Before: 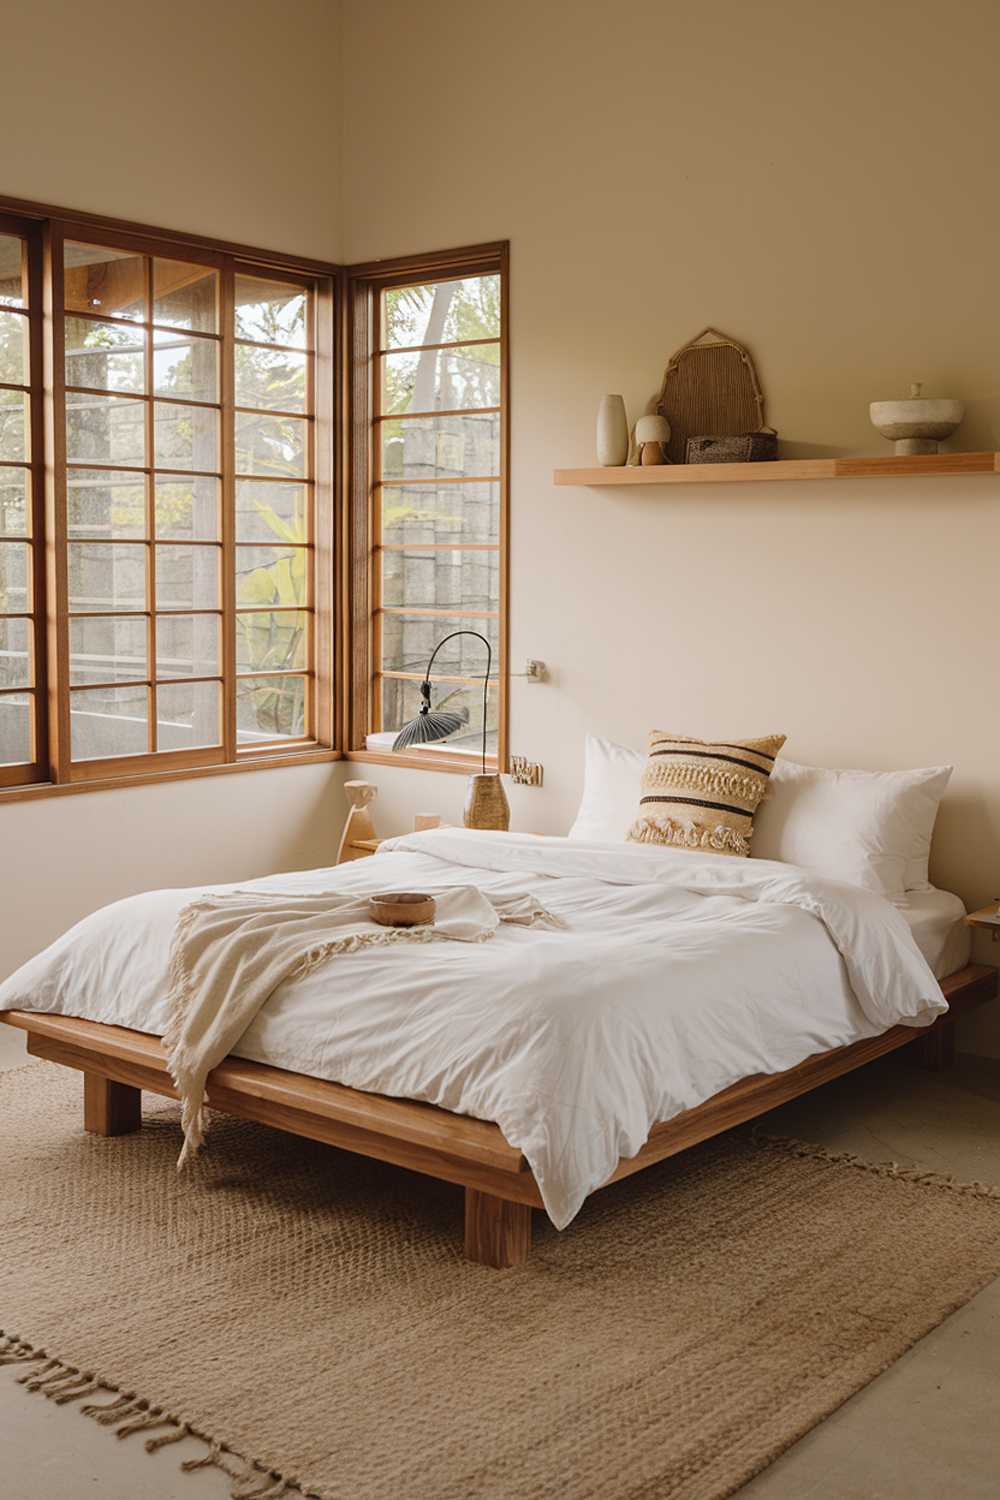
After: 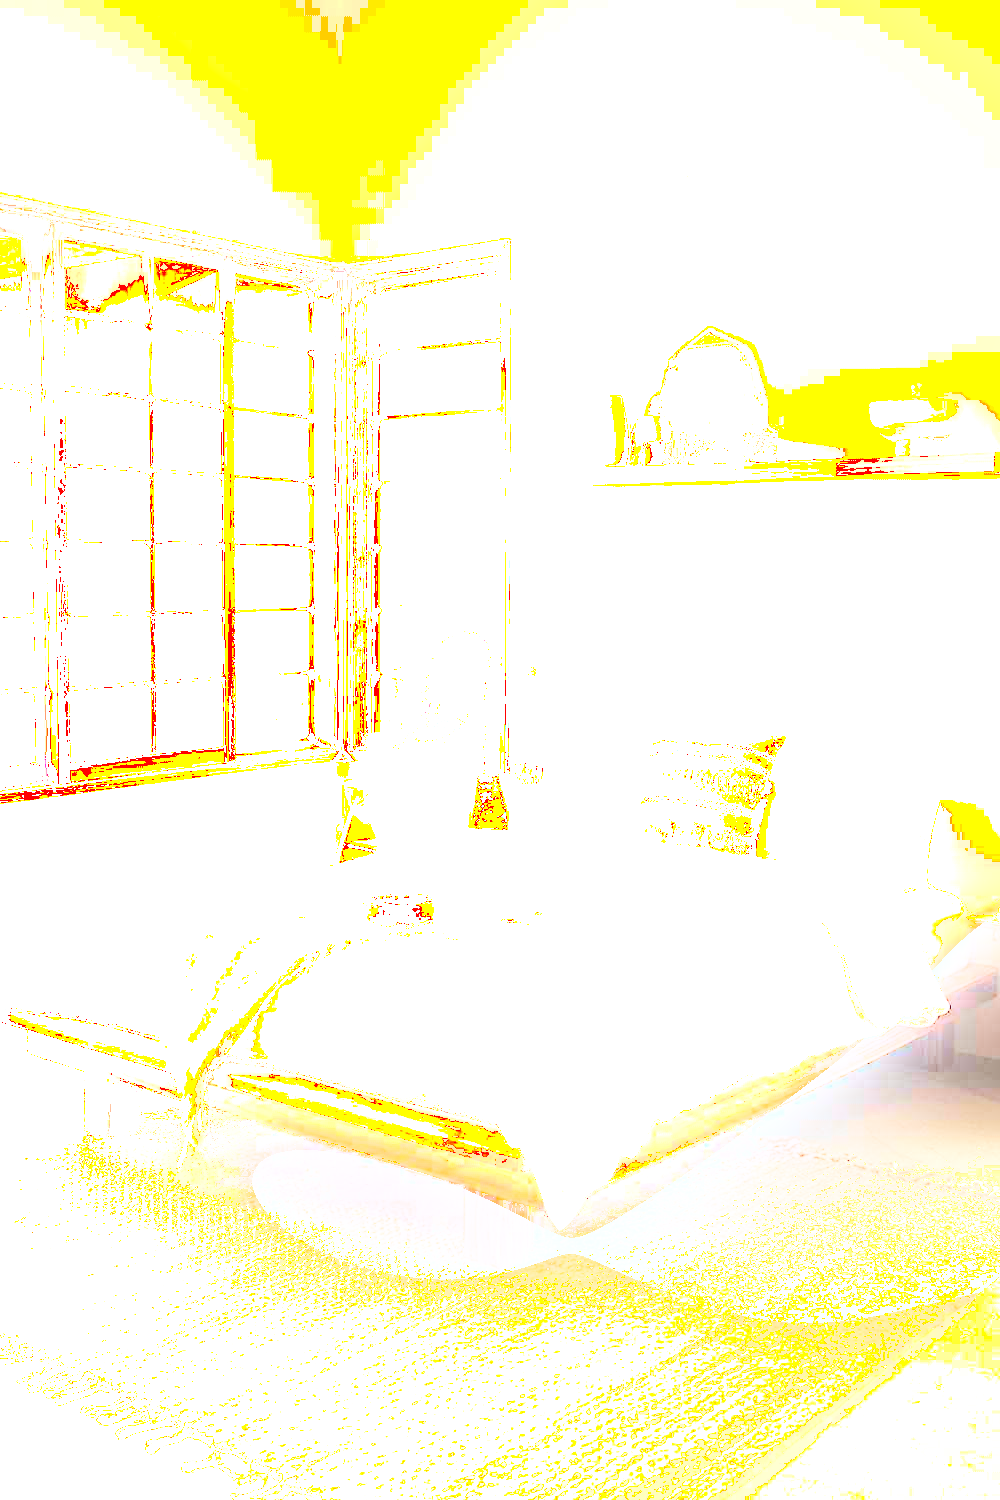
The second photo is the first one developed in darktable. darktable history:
shadows and highlights: shadows -53.33, highlights 87.62, soften with gaussian
color correction: highlights a* -3.91, highlights b* -10.89
exposure: exposure 2.995 EV, compensate highlight preservation false
